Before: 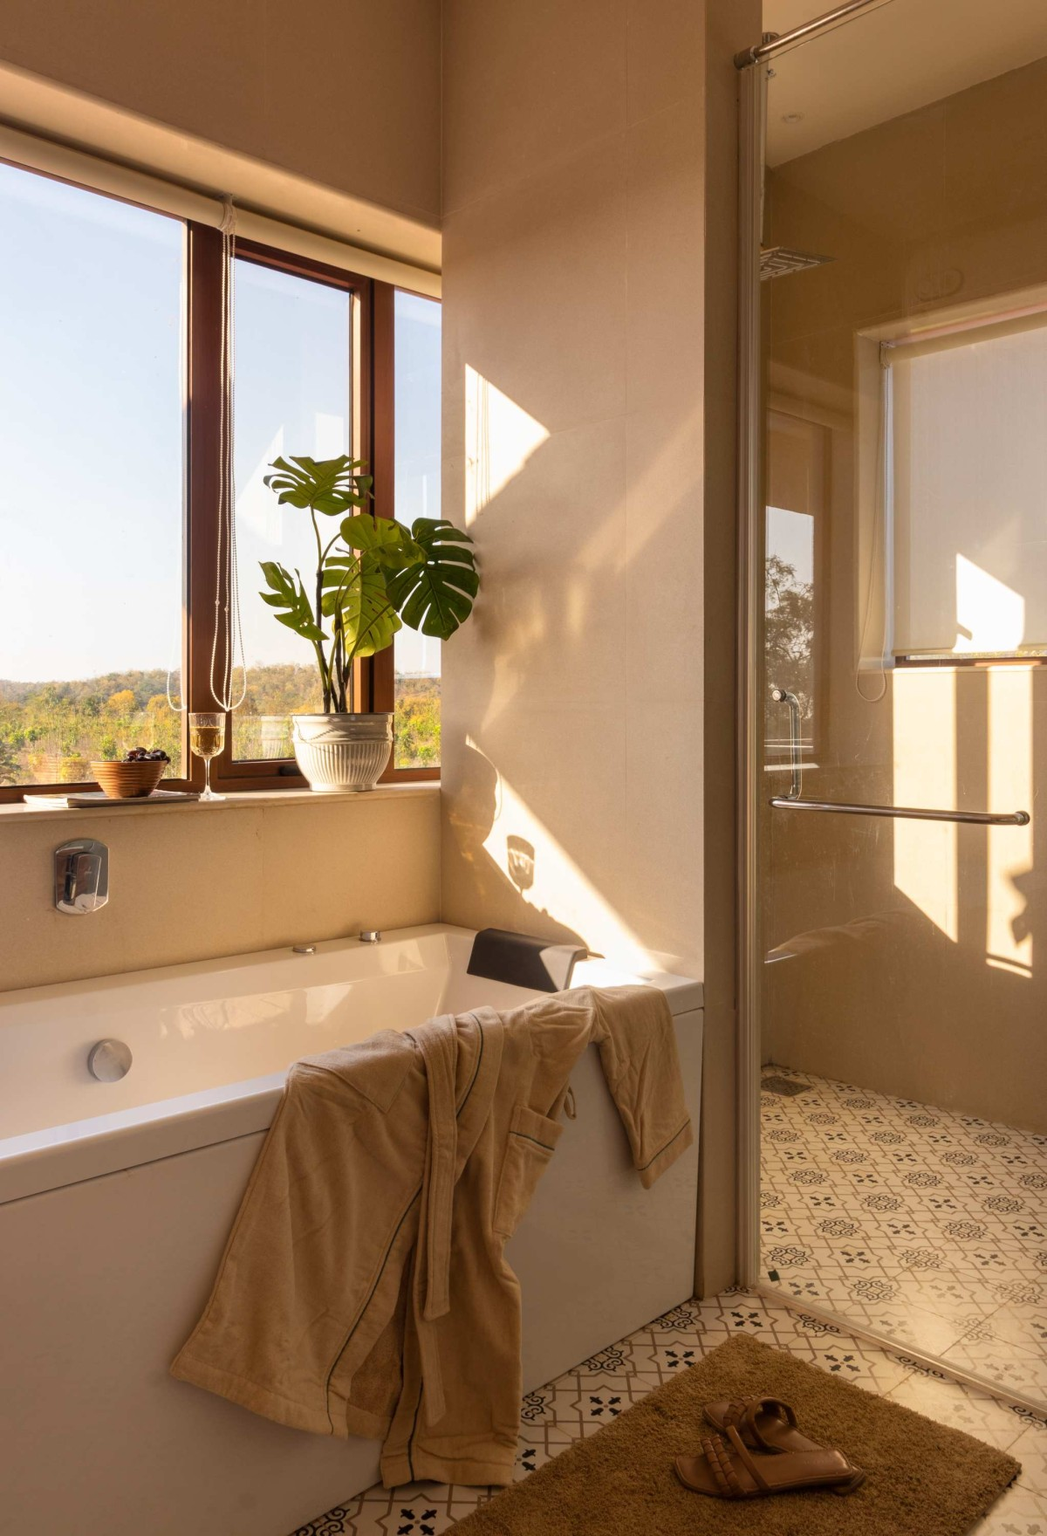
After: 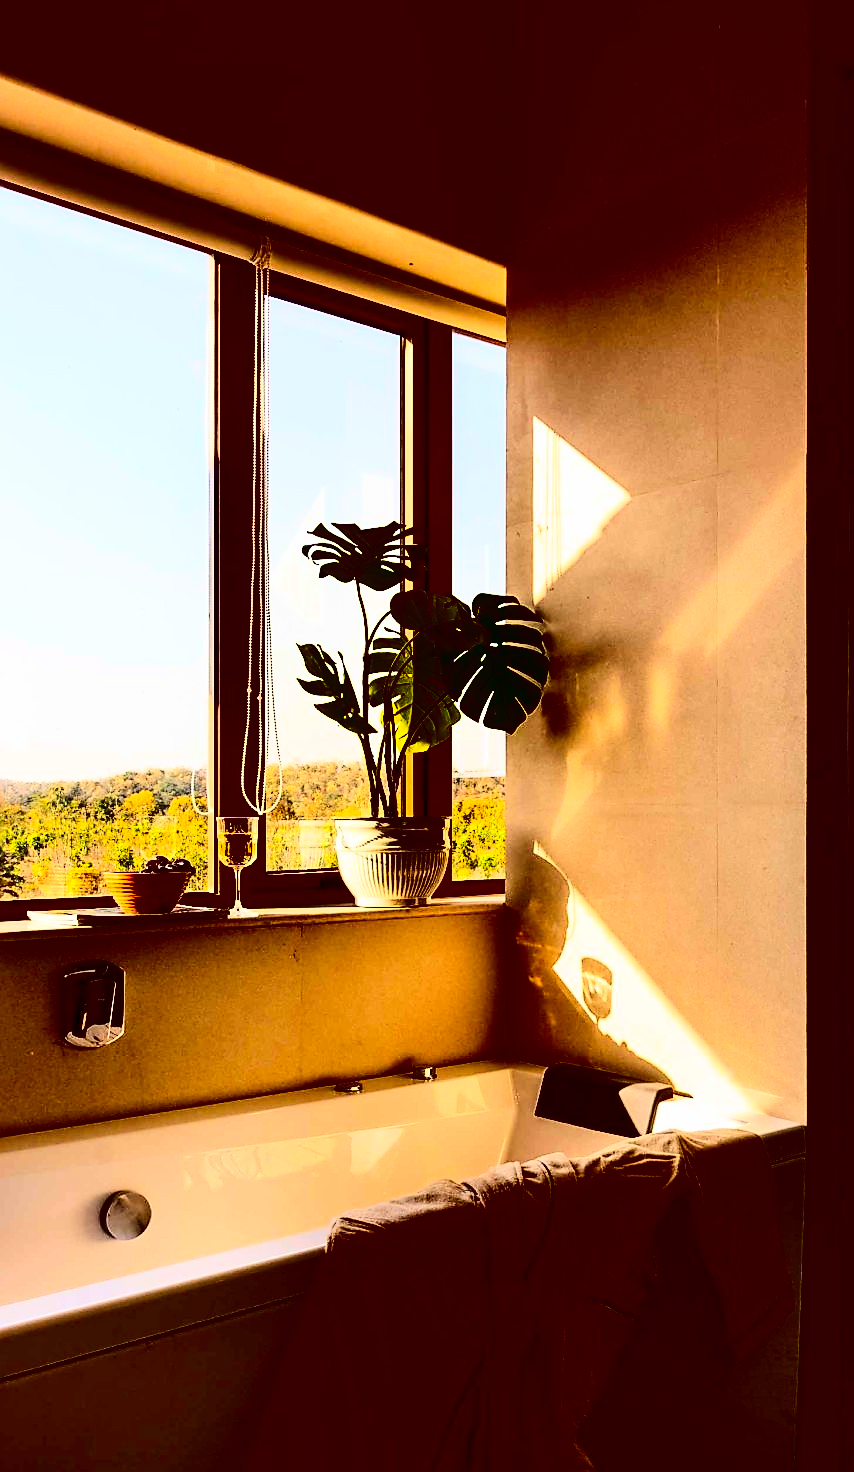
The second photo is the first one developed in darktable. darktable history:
sharpen: radius 1.356, amount 1.266, threshold 0.816
contrast brightness saturation: contrast 0.786, brightness -0.992, saturation 0.994
crop: right 28.833%, bottom 16.351%
